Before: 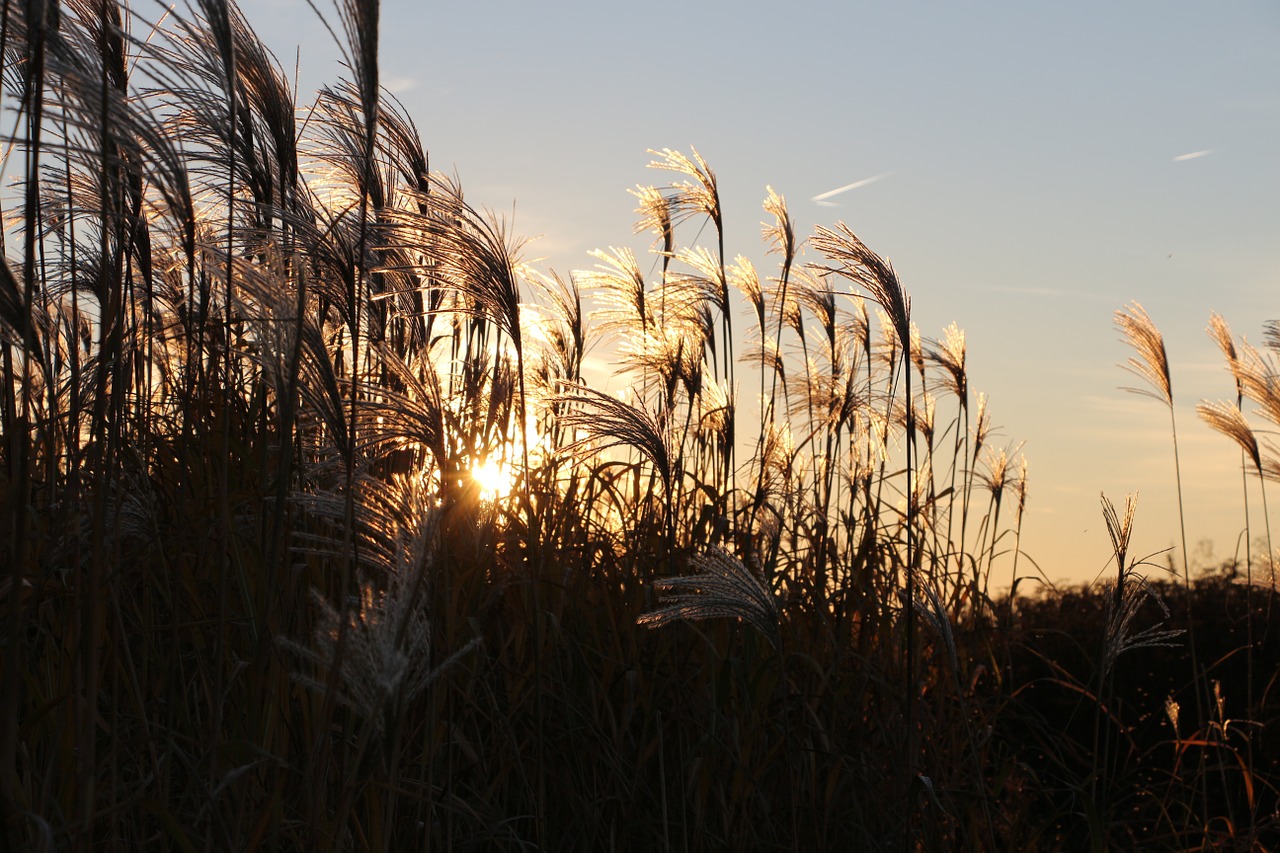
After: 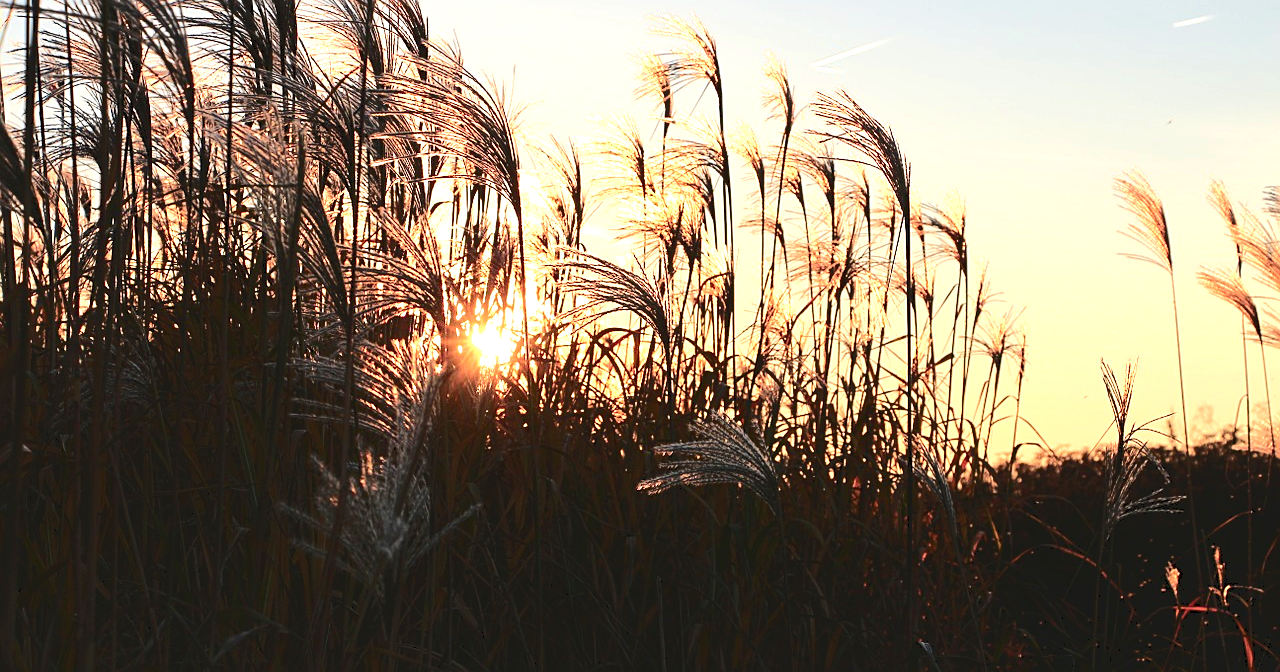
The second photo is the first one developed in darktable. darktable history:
local contrast: highlights 106%, shadows 101%, detail 119%, midtone range 0.2
crop and rotate: top 15.819%, bottom 5.33%
tone curve: curves: ch0 [(0, 0) (0.003, 0.096) (0.011, 0.097) (0.025, 0.096) (0.044, 0.099) (0.069, 0.109) (0.1, 0.129) (0.136, 0.149) (0.177, 0.176) (0.224, 0.22) (0.277, 0.288) (0.335, 0.385) (0.399, 0.49) (0.468, 0.581) (0.543, 0.661) (0.623, 0.729) (0.709, 0.79) (0.801, 0.849) (0.898, 0.912) (1, 1)], color space Lab, independent channels, preserve colors none
color zones: curves: ch1 [(0.235, 0.558) (0.75, 0.5)]; ch2 [(0.25, 0.462) (0.749, 0.457)]
exposure: black level correction 0, exposure 0.895 EV, compensate highlight preservation false
sharpen: on, module defaults
color calibration: output R [0.999, 0.026, -0.11, 0], output G [-0.019, 1.037, -0.099, 0], output B [0.022, -0.023, 0.902, 0], illuminant same as pipeline (D50), adaptation none (bypass), x 0.332, y 0.334, temperature 5017.79 K
